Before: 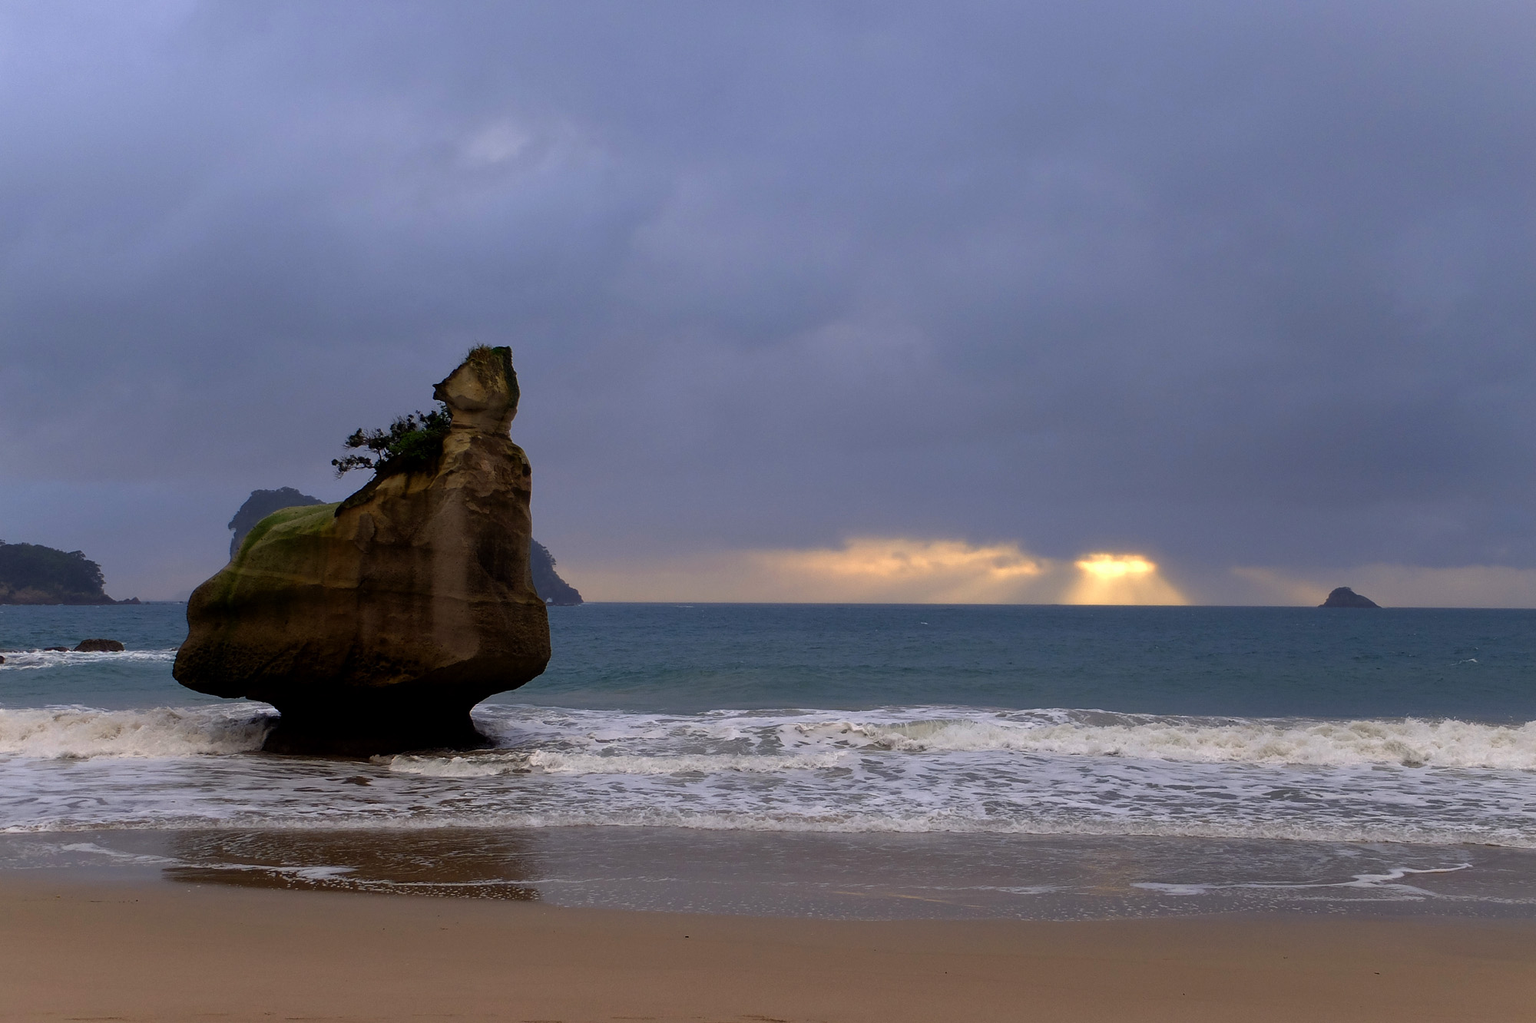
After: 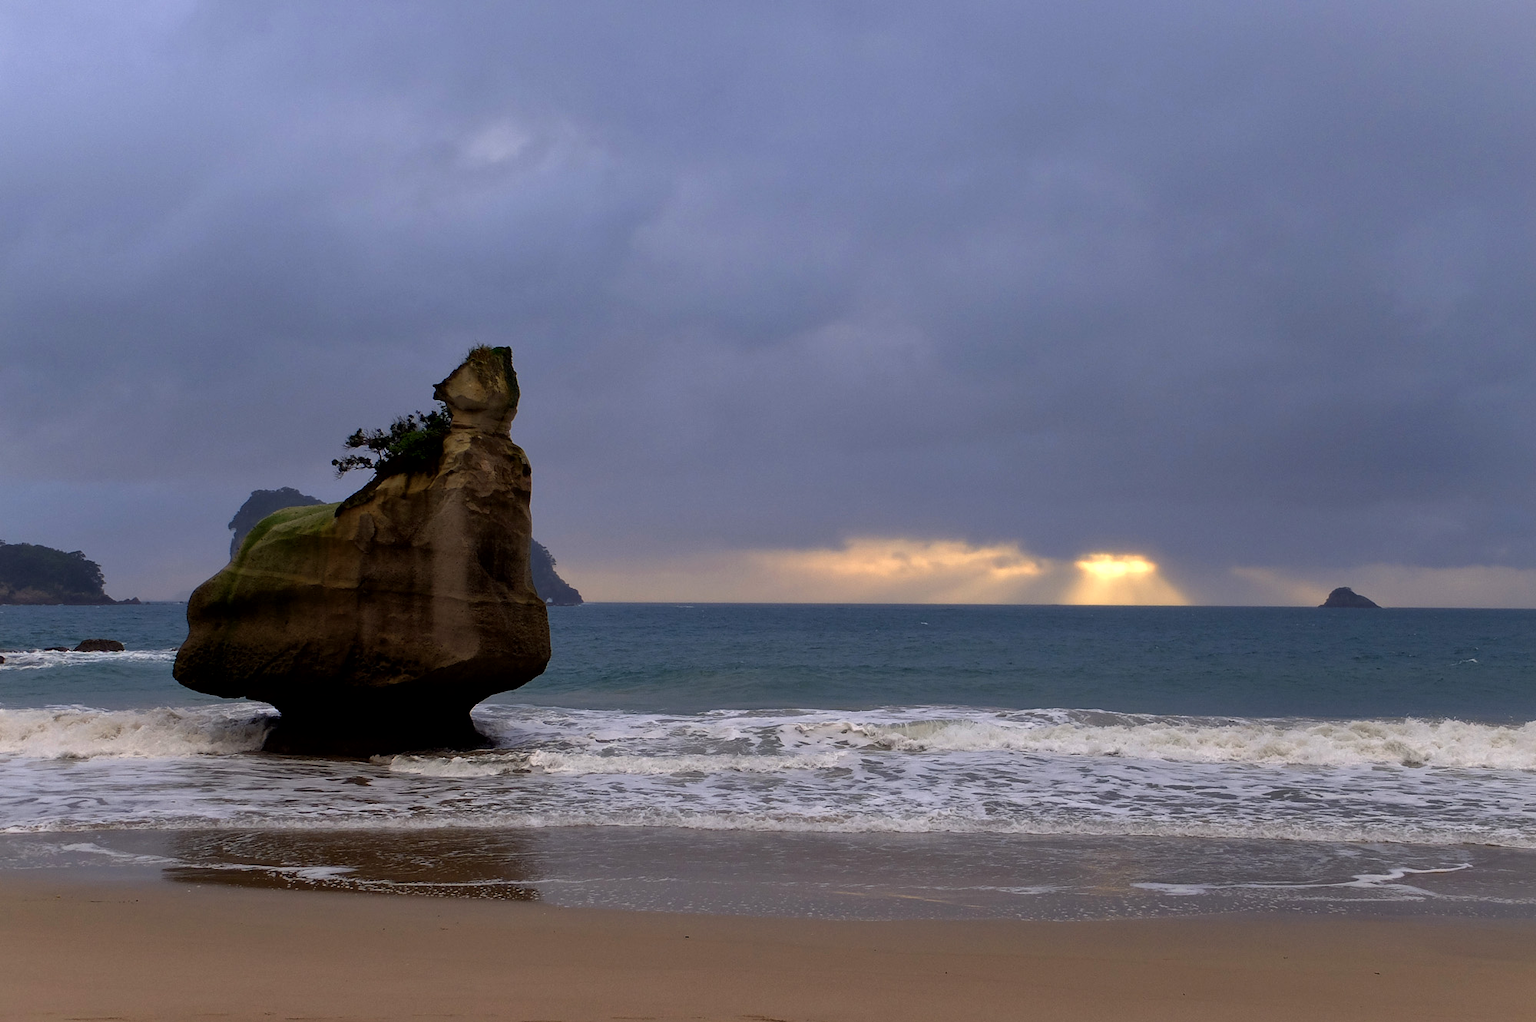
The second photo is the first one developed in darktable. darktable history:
local contrast: mode bilateral grid, contrast 20, coarseness 50, detail 120%, midtone range 0.2
color balance rgb: global vibrance -1%, saturation formula JzAzBz (2021)
